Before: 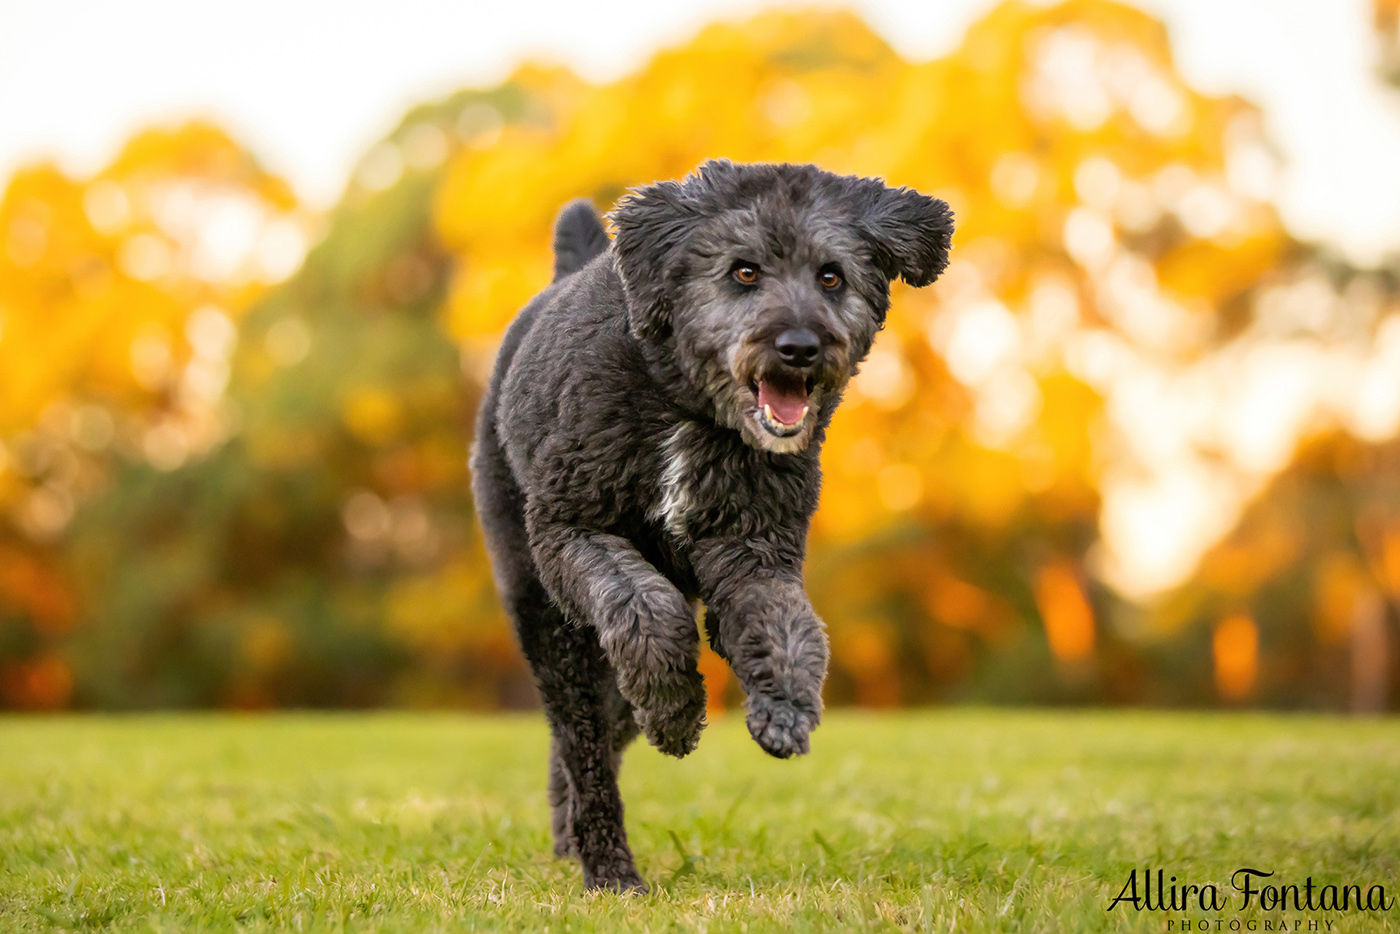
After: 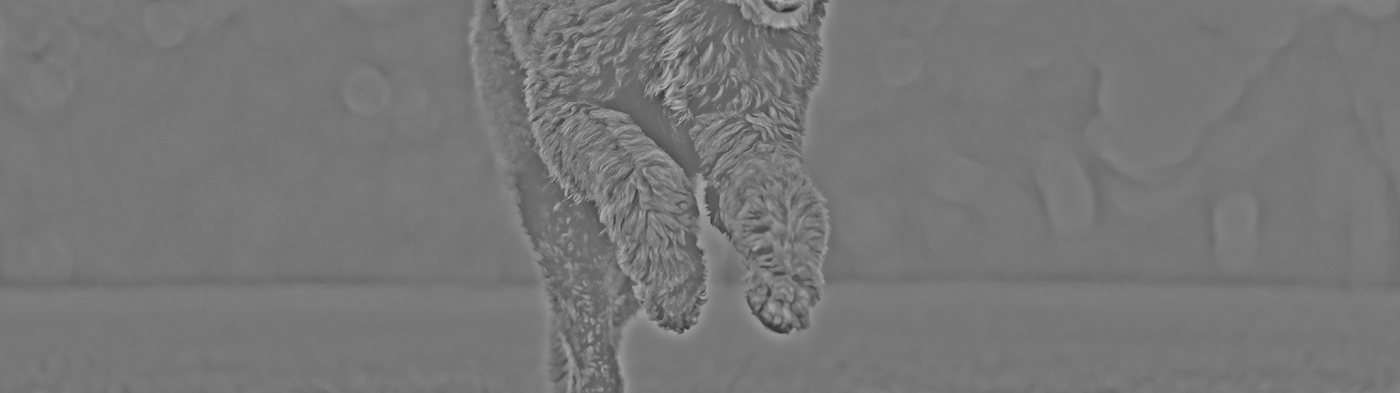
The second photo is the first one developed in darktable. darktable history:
crop: top 45.551%, bottom 12.262%
highpass: sharpness 25.84%, contrast boost 14.94%
exposure: black level correction 0.011, compensate highlight preservation false
